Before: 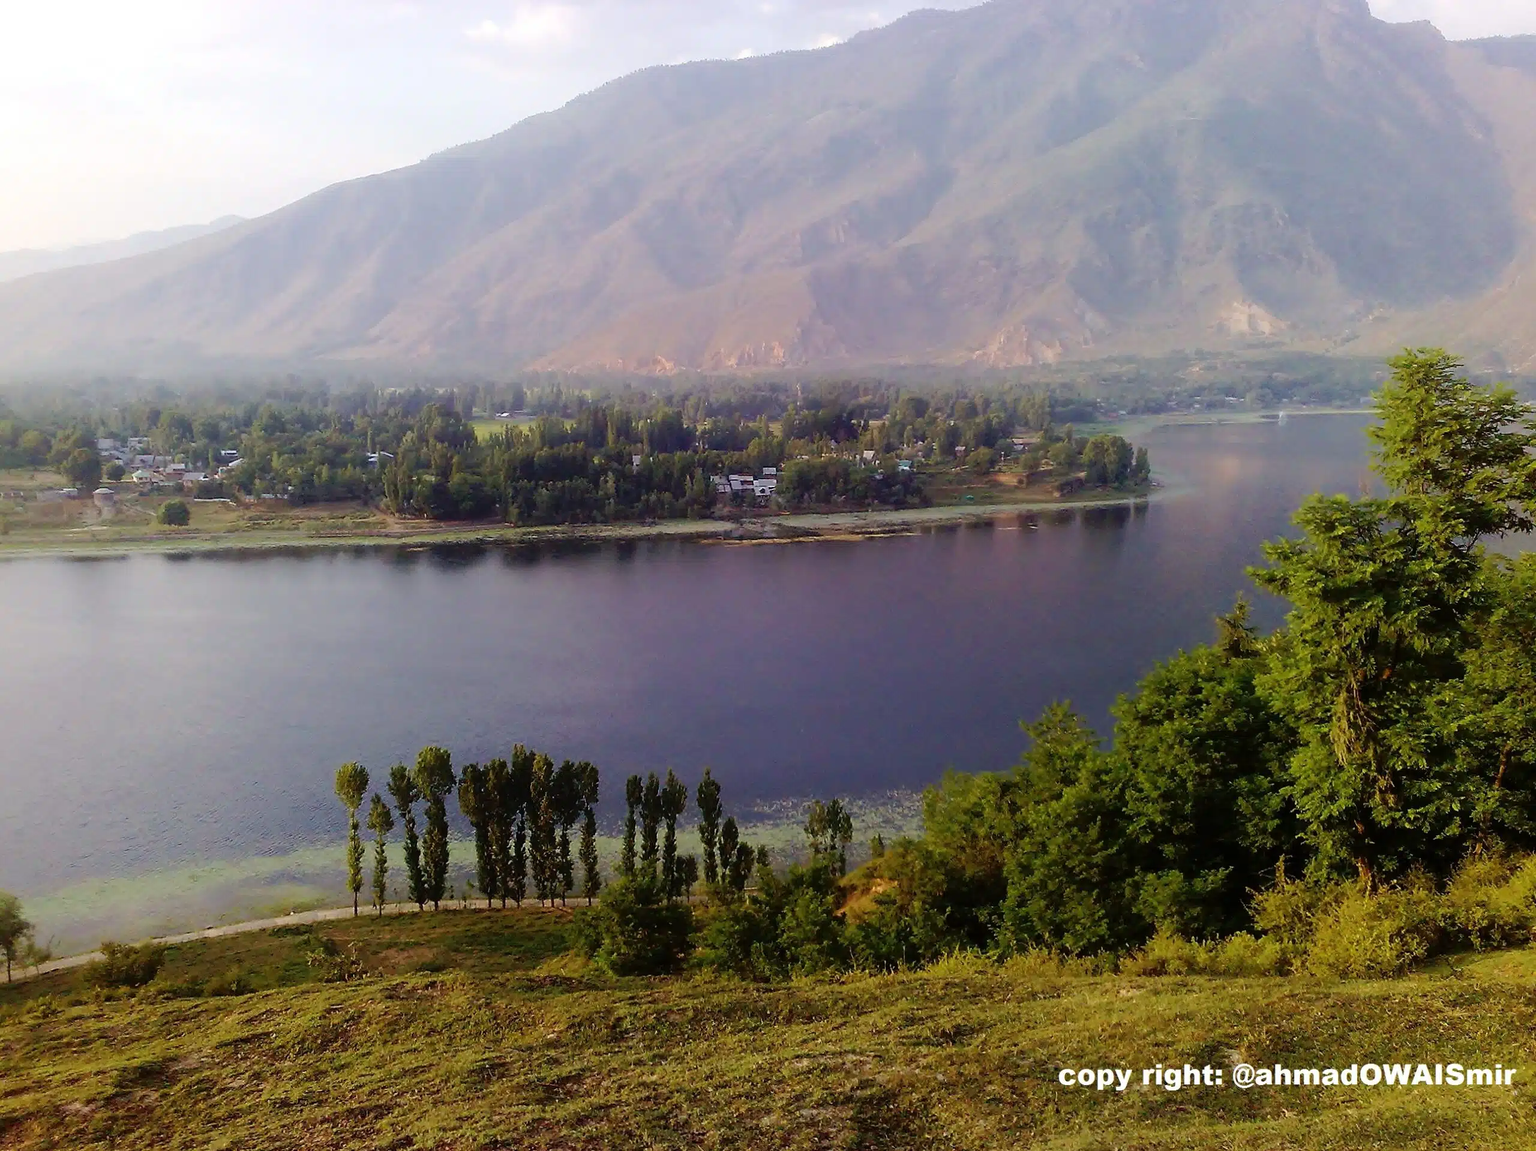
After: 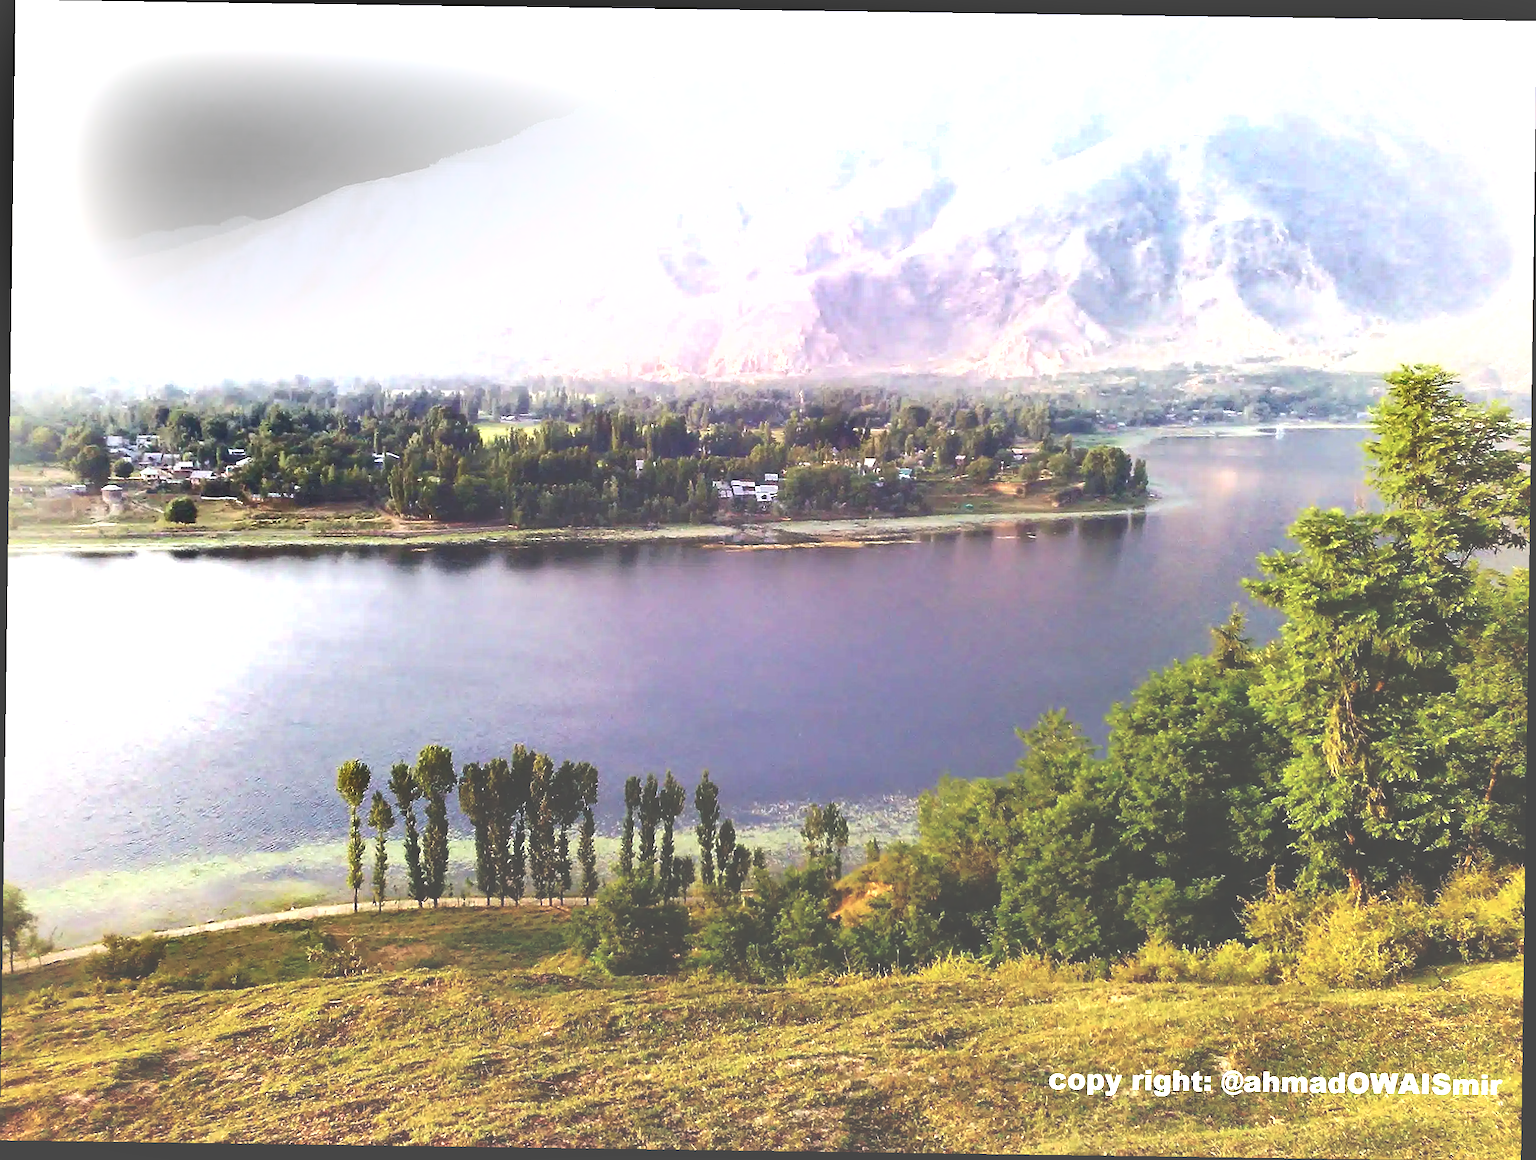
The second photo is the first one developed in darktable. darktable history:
shadows and highlights: radius 171.16, shadows 27, white point adjustment 3.13, highlights -67.95, soften with gaussian
rotate and perspective: rotation 0.8°, automatic cropping off
exposure: black level correction -0.023, exposure 1.397 EV, compensate highlight preservation false
